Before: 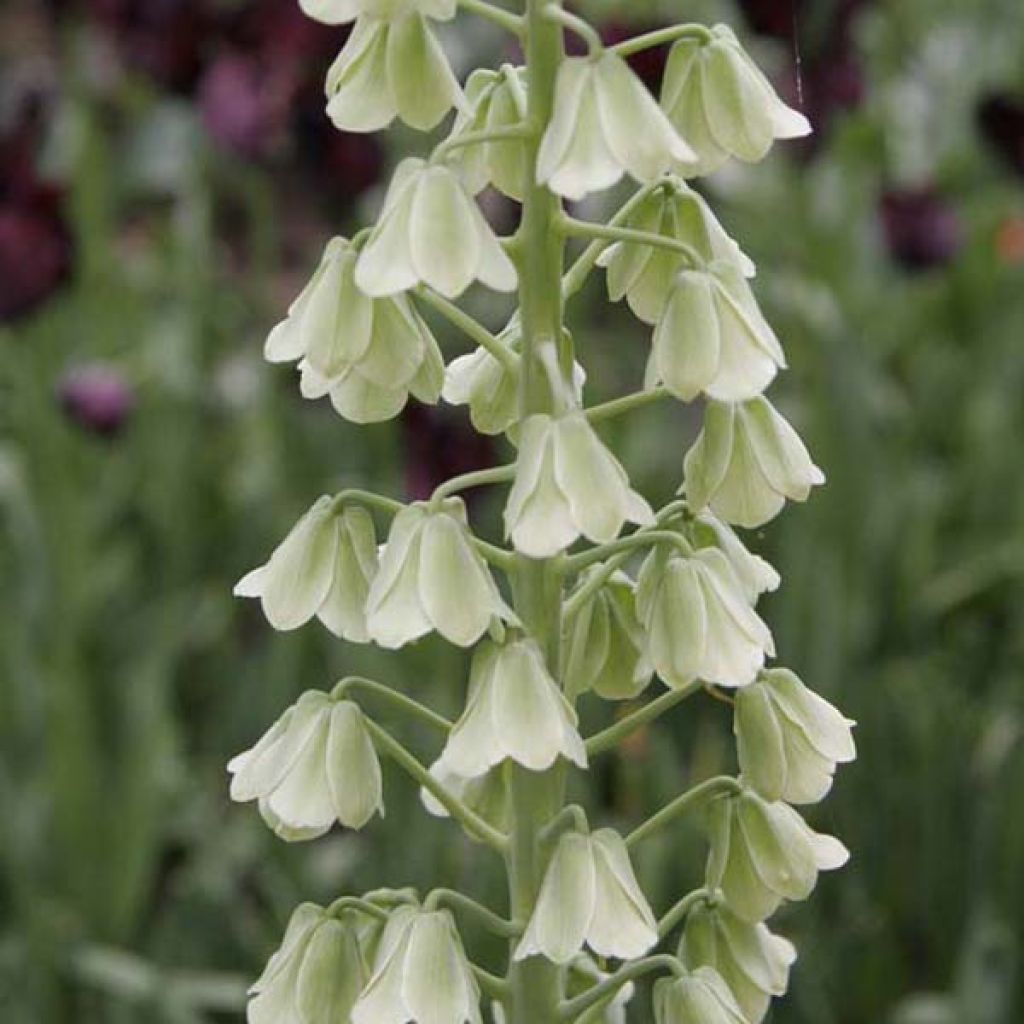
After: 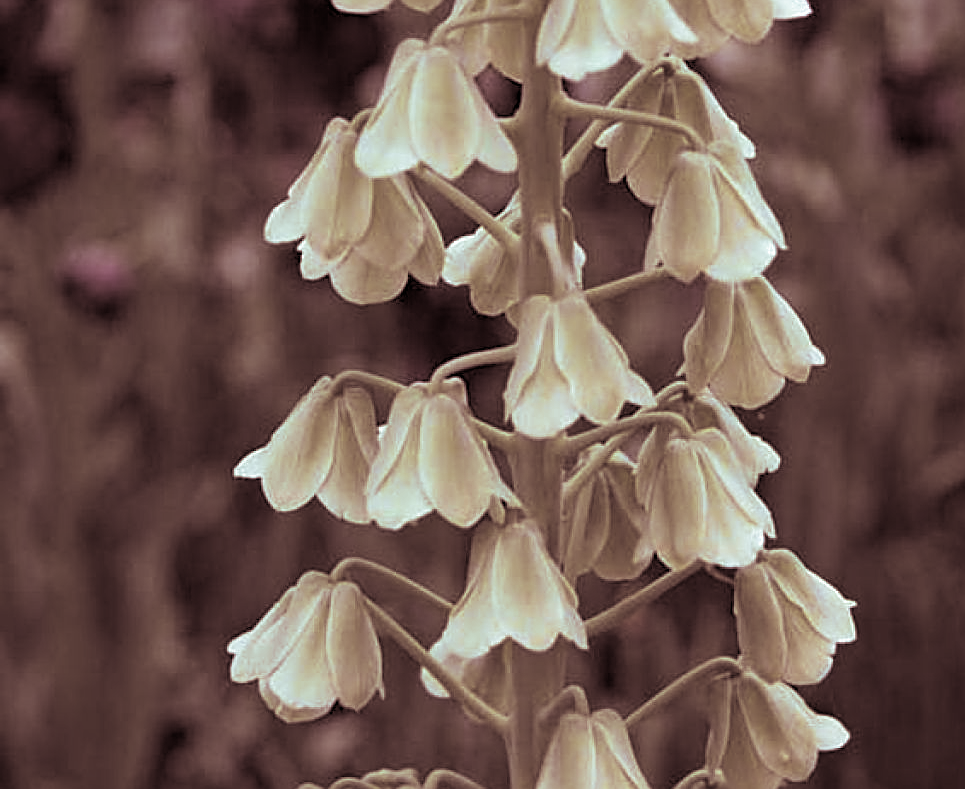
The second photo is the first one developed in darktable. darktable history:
split-toning: shadows › saturation 0.3, highlights › hue 180°, highlights › saturation 0.3, compress 0%
haze removal: strength 0.29, distance 0.25, compatibility mode true, adaptive false
crop and rotate: angle 0.03°, top 11.643%, right 5.651%, bottom 11.189%
sharpen: on, module defaults
